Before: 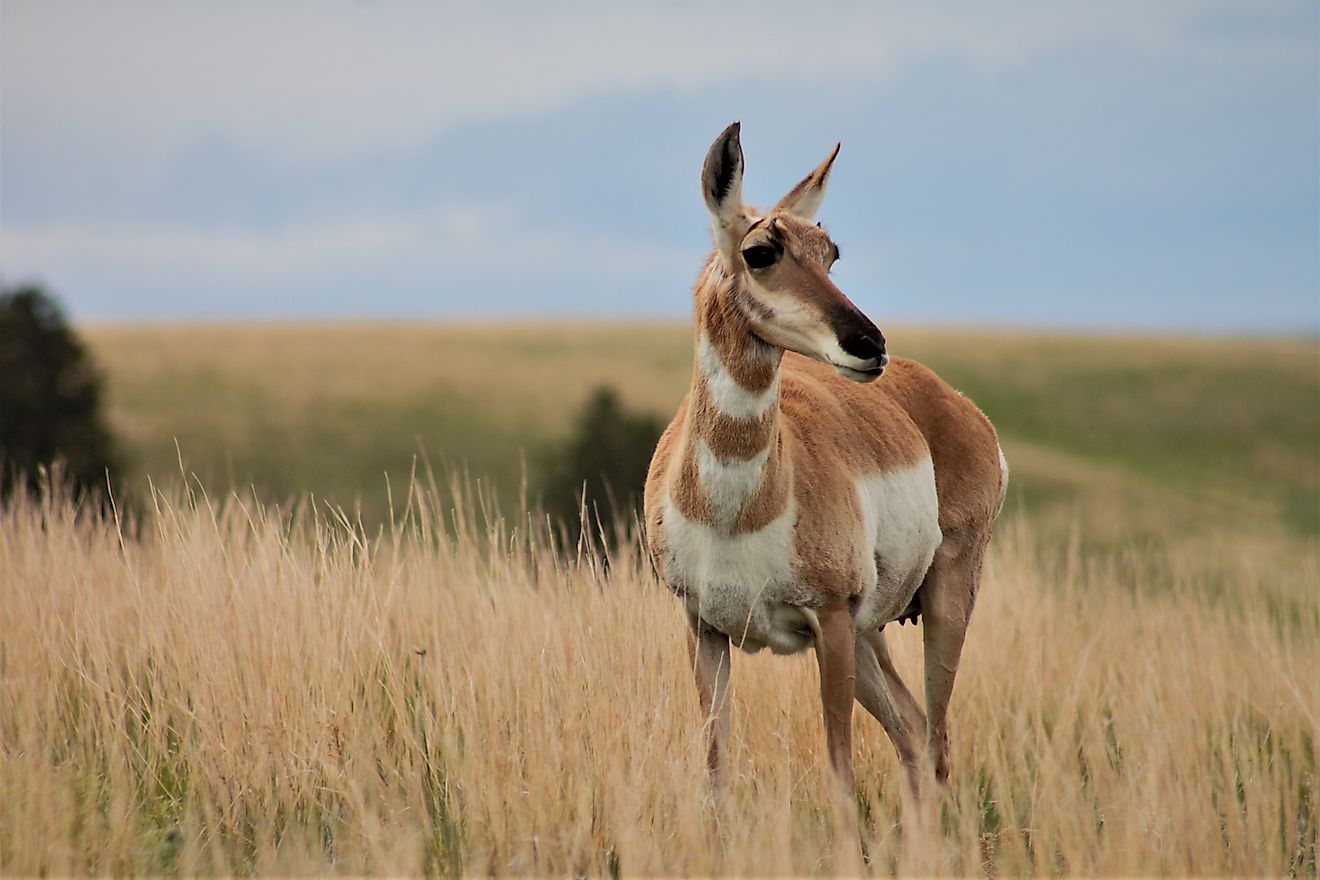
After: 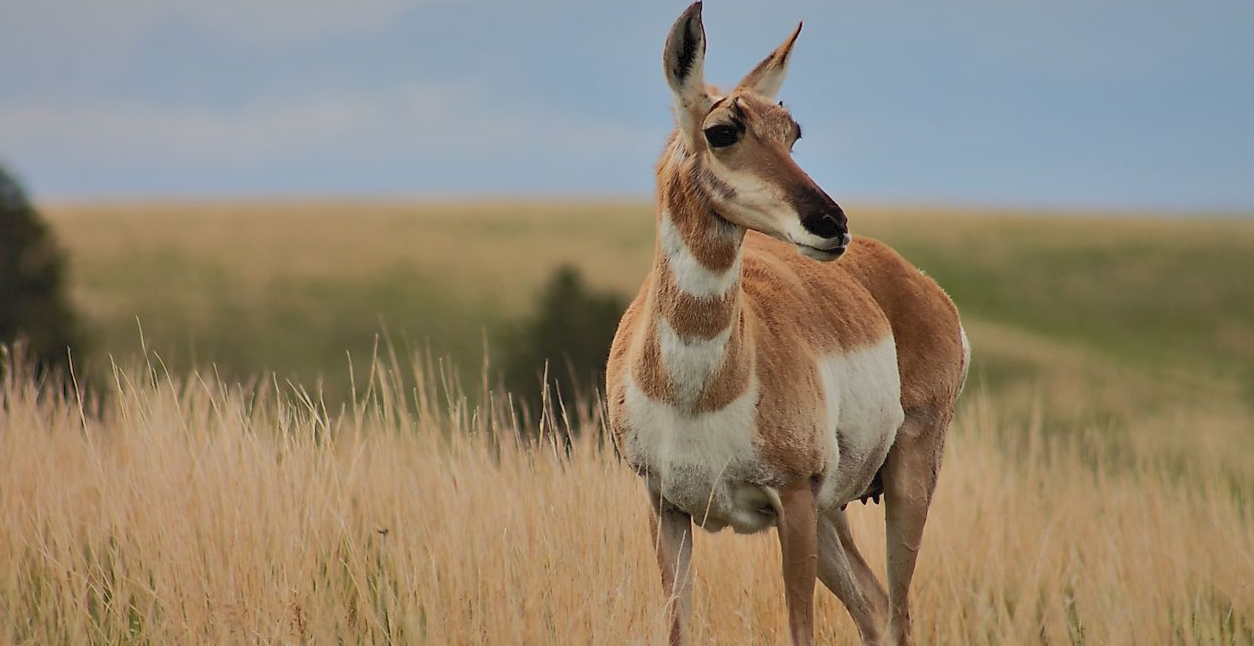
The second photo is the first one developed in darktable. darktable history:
tone curve: curves: ch0 [(0, 0) (0.003, 0.027) (0.011, 0.03) (0.025, 0.04) (0.044, 0.063) (0.069, 0.093) (0.1, 0.125) (0.136, 0.153) (0.177, 0.191) (0.224, 0.232) (0.277, 0.279) (0.335, 0.333) (0.399, 0.39) (0.468, 0.457) (0.543, 0.535) (0.623, 0.611) (0.709, 0.683) (0.801, 0.758) (0.898, 0.853) (1, 1)], color space Lab, independent channels, preserve colors none
shadows and highlights: on, module defaults
crop and rotate: left 2.914%, top 13.761%, right 2.025%, bottom 12.821%
